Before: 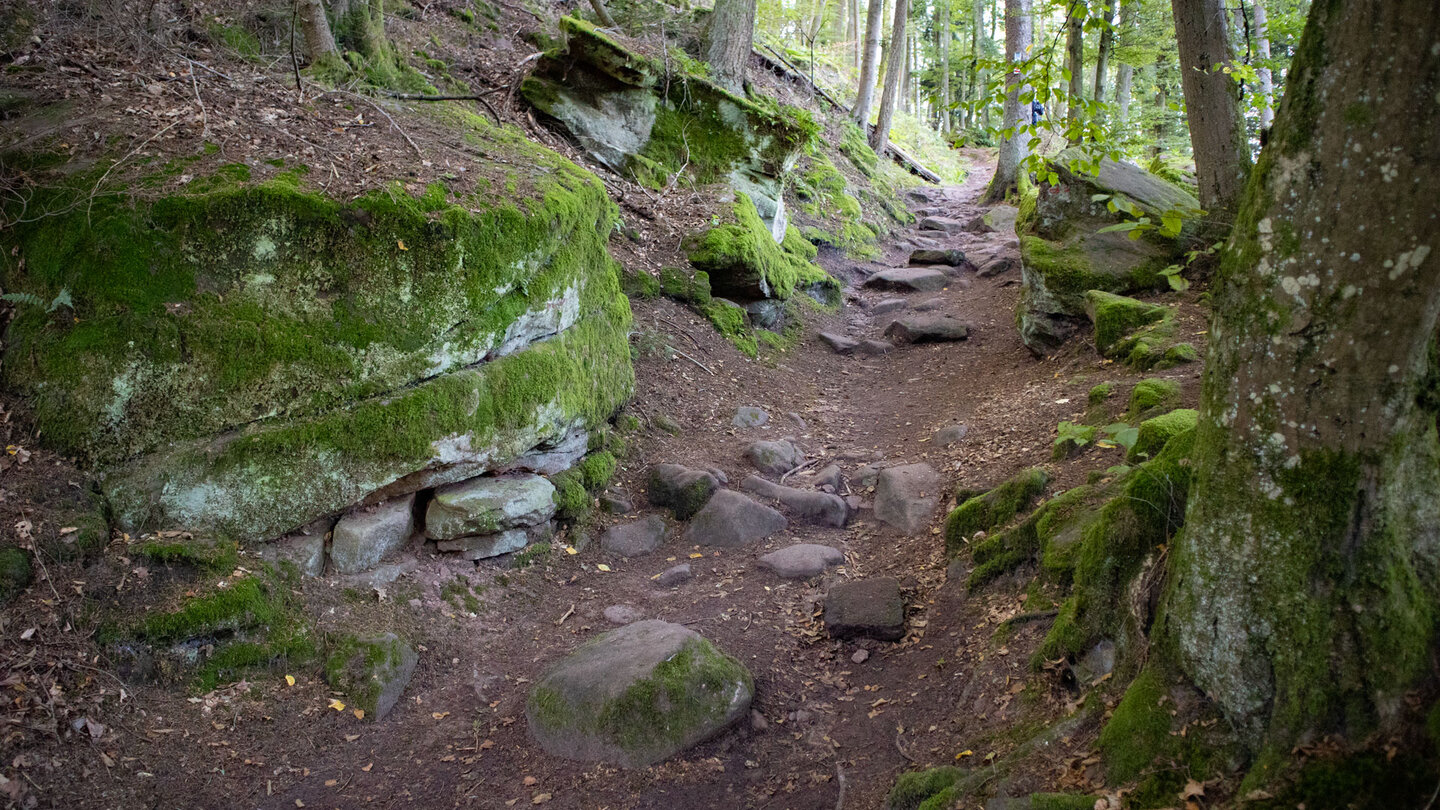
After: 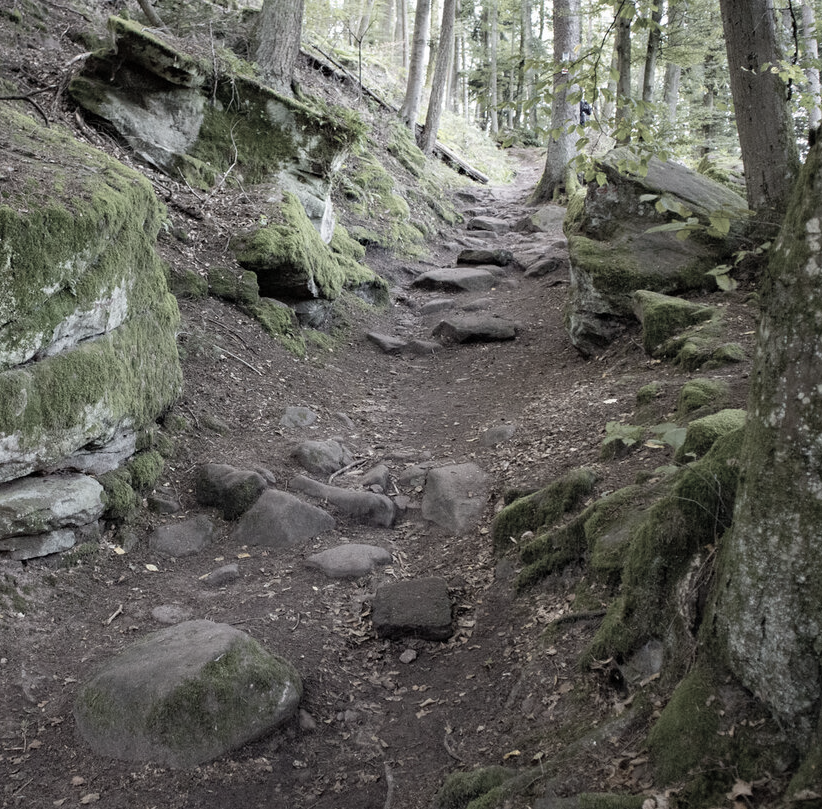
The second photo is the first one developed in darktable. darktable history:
crop: left 31.431%, top 0.021%, right 11.47%
color correction: highlights b* 0.011, saturation 0.33
